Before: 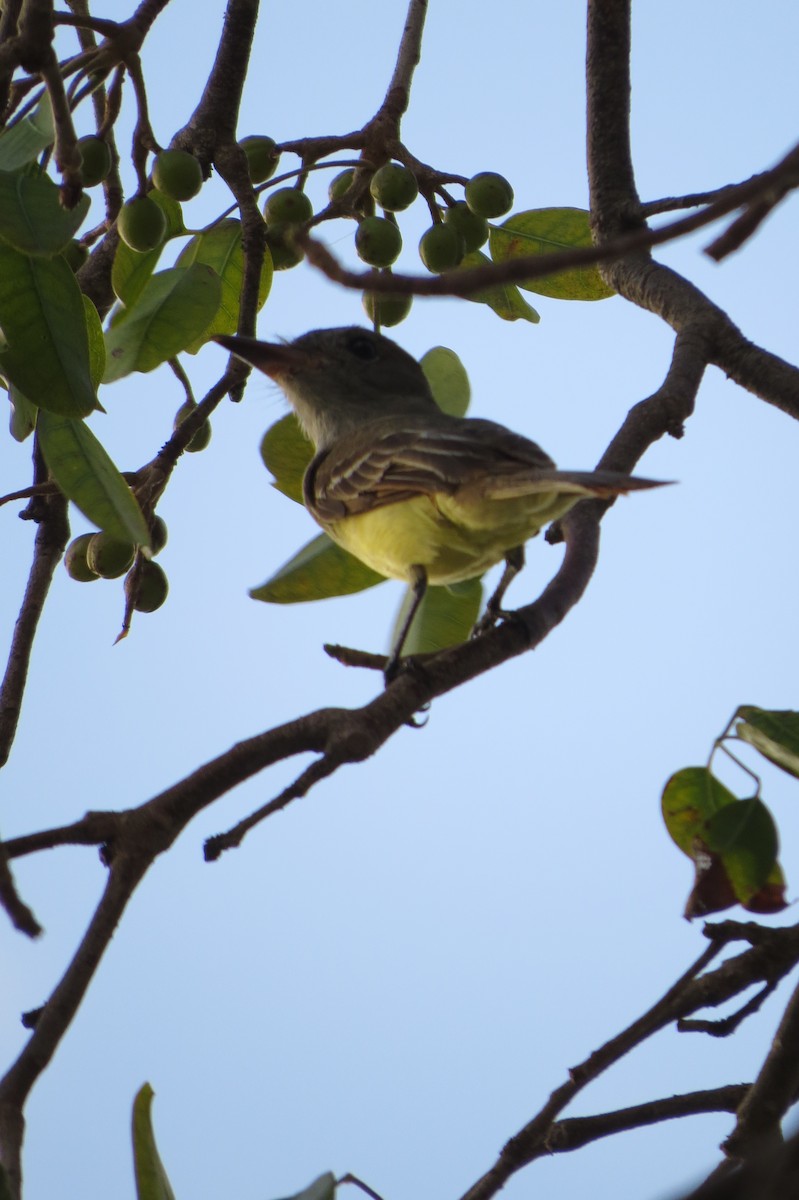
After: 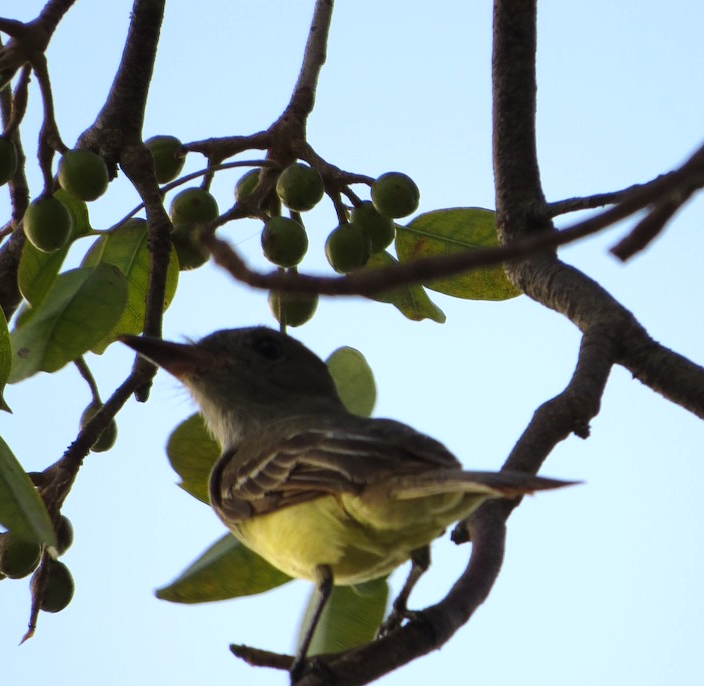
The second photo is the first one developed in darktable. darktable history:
crop and rotate: left 11.812%, bottom 42.776%
tone equalizer: -8 EV -0.417 EV, -7 EV -0.389 EV, -6 EV -0.333 EV, -5 EV -0.222 EV, -3 EV 0.222 EV, -2 EV 0.333 EV, -1 EV 0.389 EV, +0 EV 0.417 EV, edges refinement/feathering 500, mask exposure compensation -1.57 EV, preserve details no
